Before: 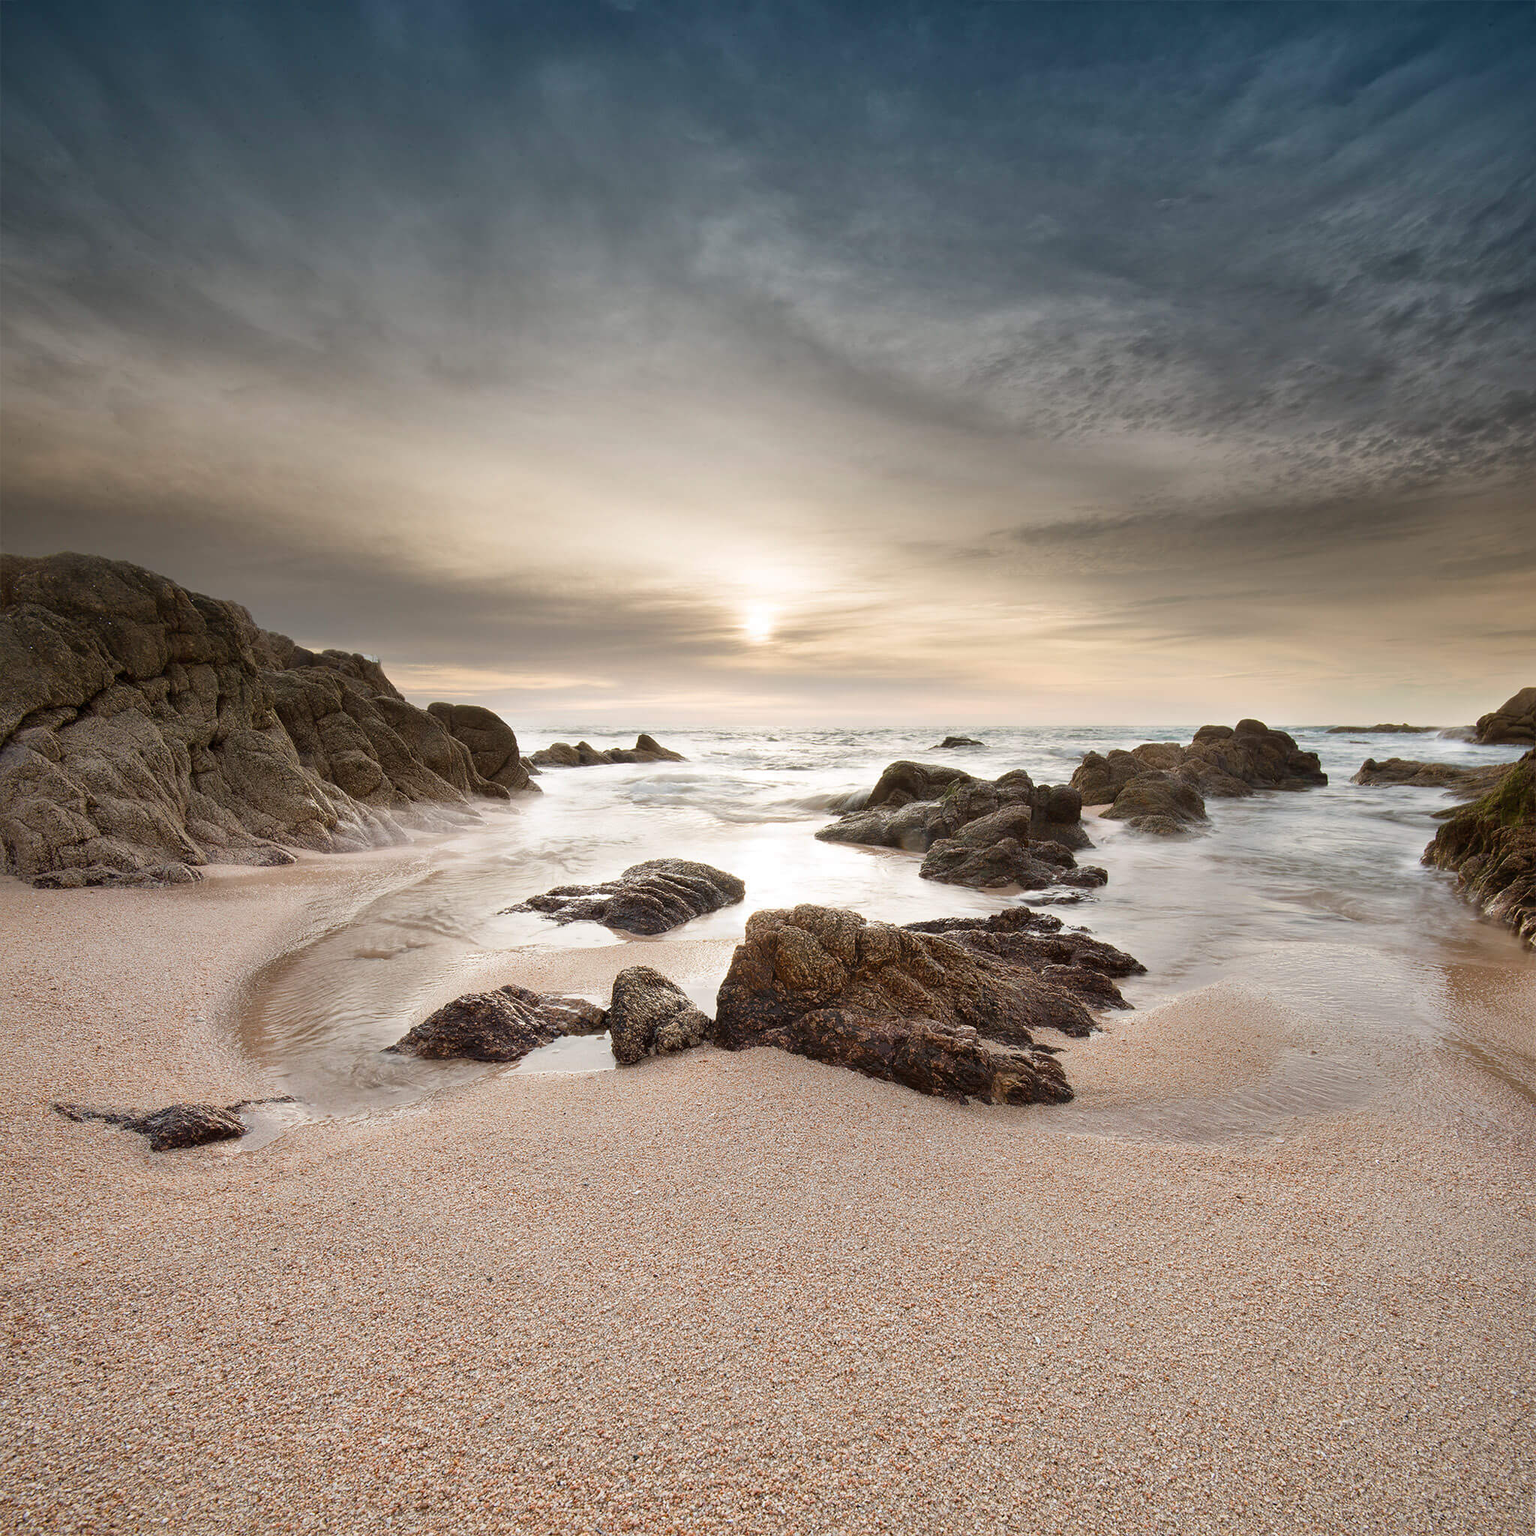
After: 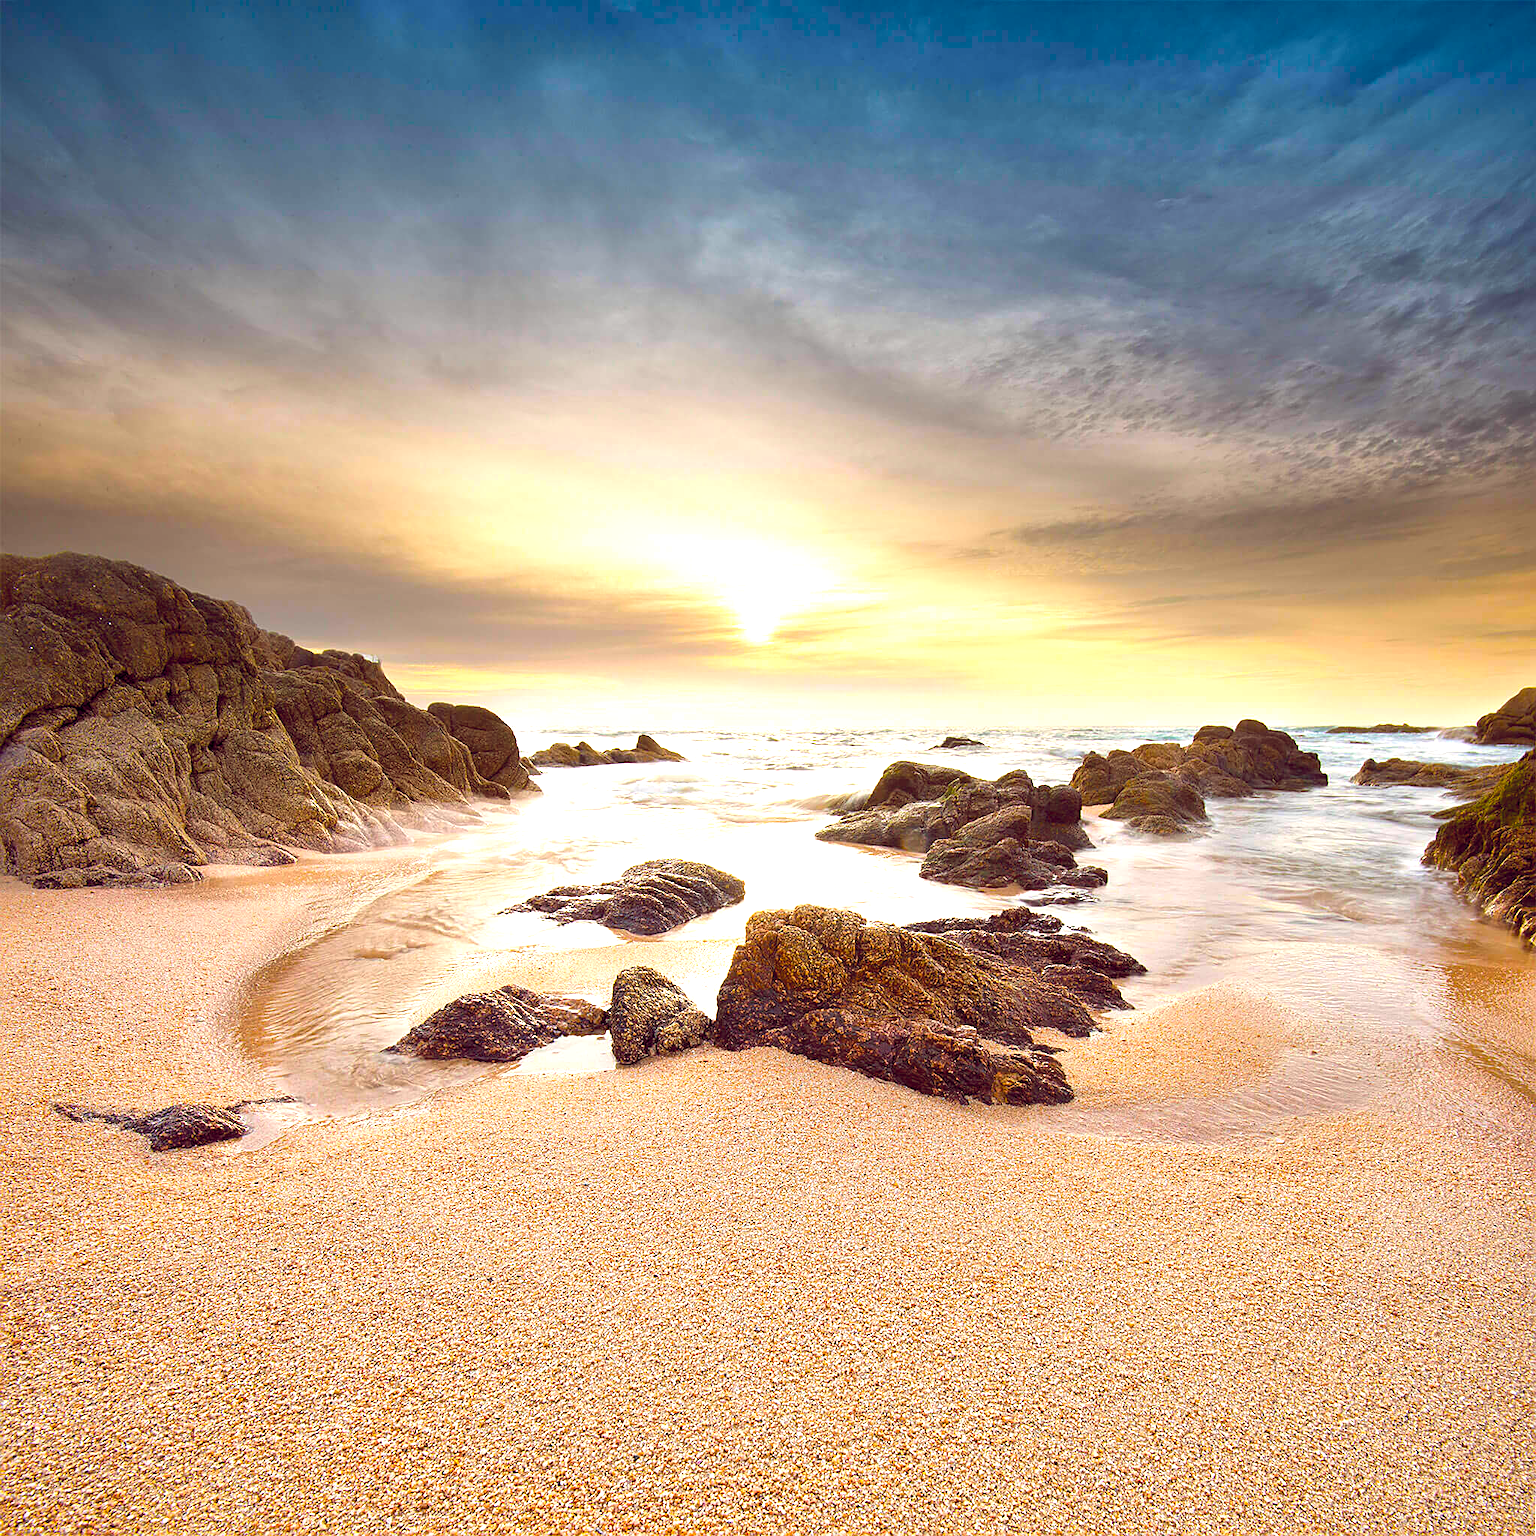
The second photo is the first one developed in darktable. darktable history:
sharpen: on, module defaults
color balance rgb: global offset › chroma 0.277%, global offset › hue 318.21°, linear chroma grading › shadows 17.474%, linear chroma grading › highlights 60.04%, linear chroma grading › global chroma 49.865%, perceptual saturation grading › global saturation 0.961%, global vibrance 2.845%
exposure: exposure 0.817 EV, compensate highlight preservation false
